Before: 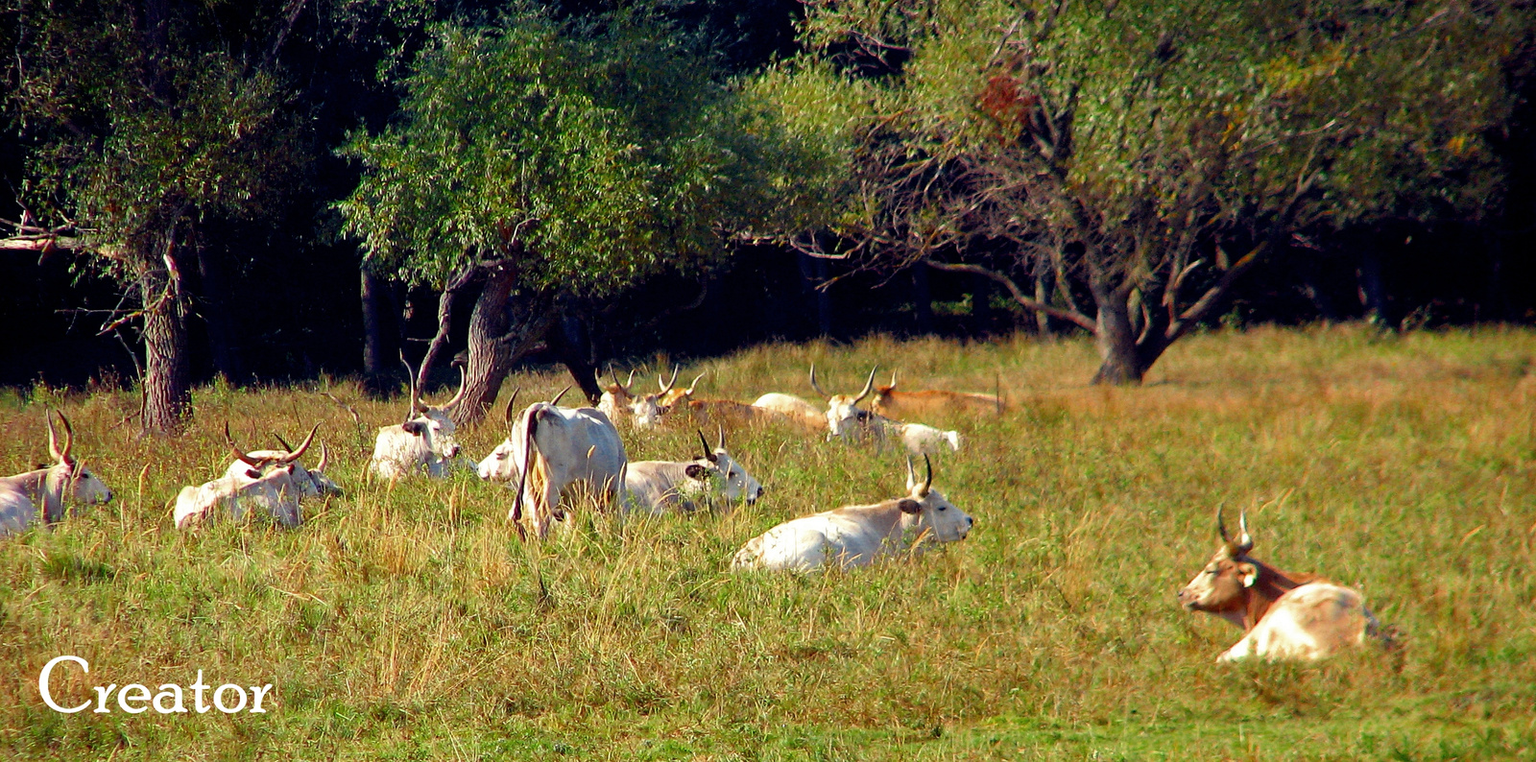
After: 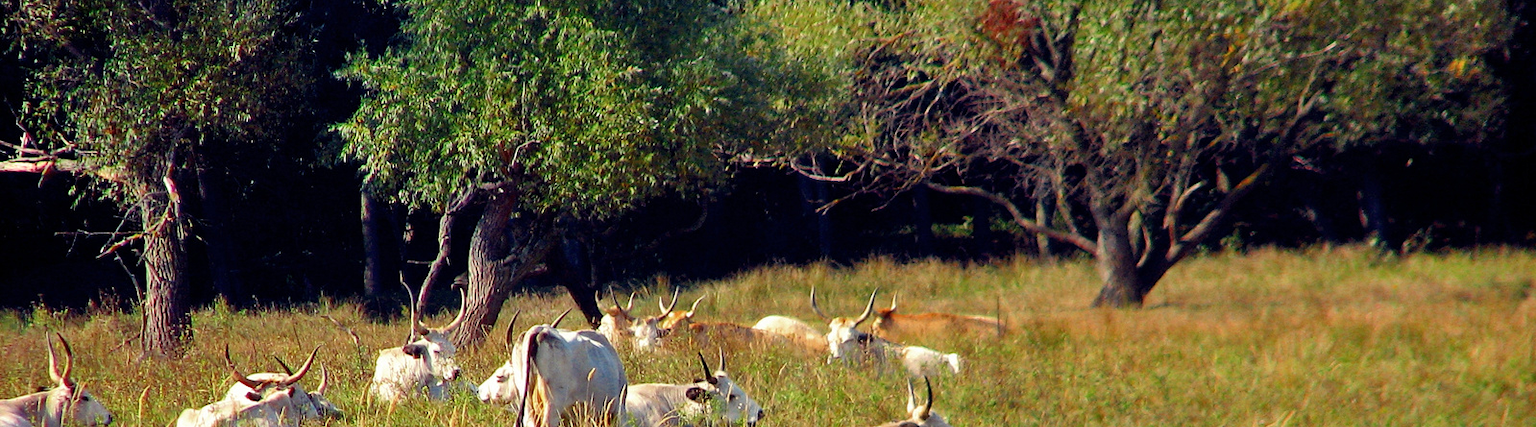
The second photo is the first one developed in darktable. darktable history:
crop and rotate: top 10.435%, bottom 33.479%
shadows and highlights: radius 119.64, shadows 41.62, highlights -62.29, soften with gaussian
